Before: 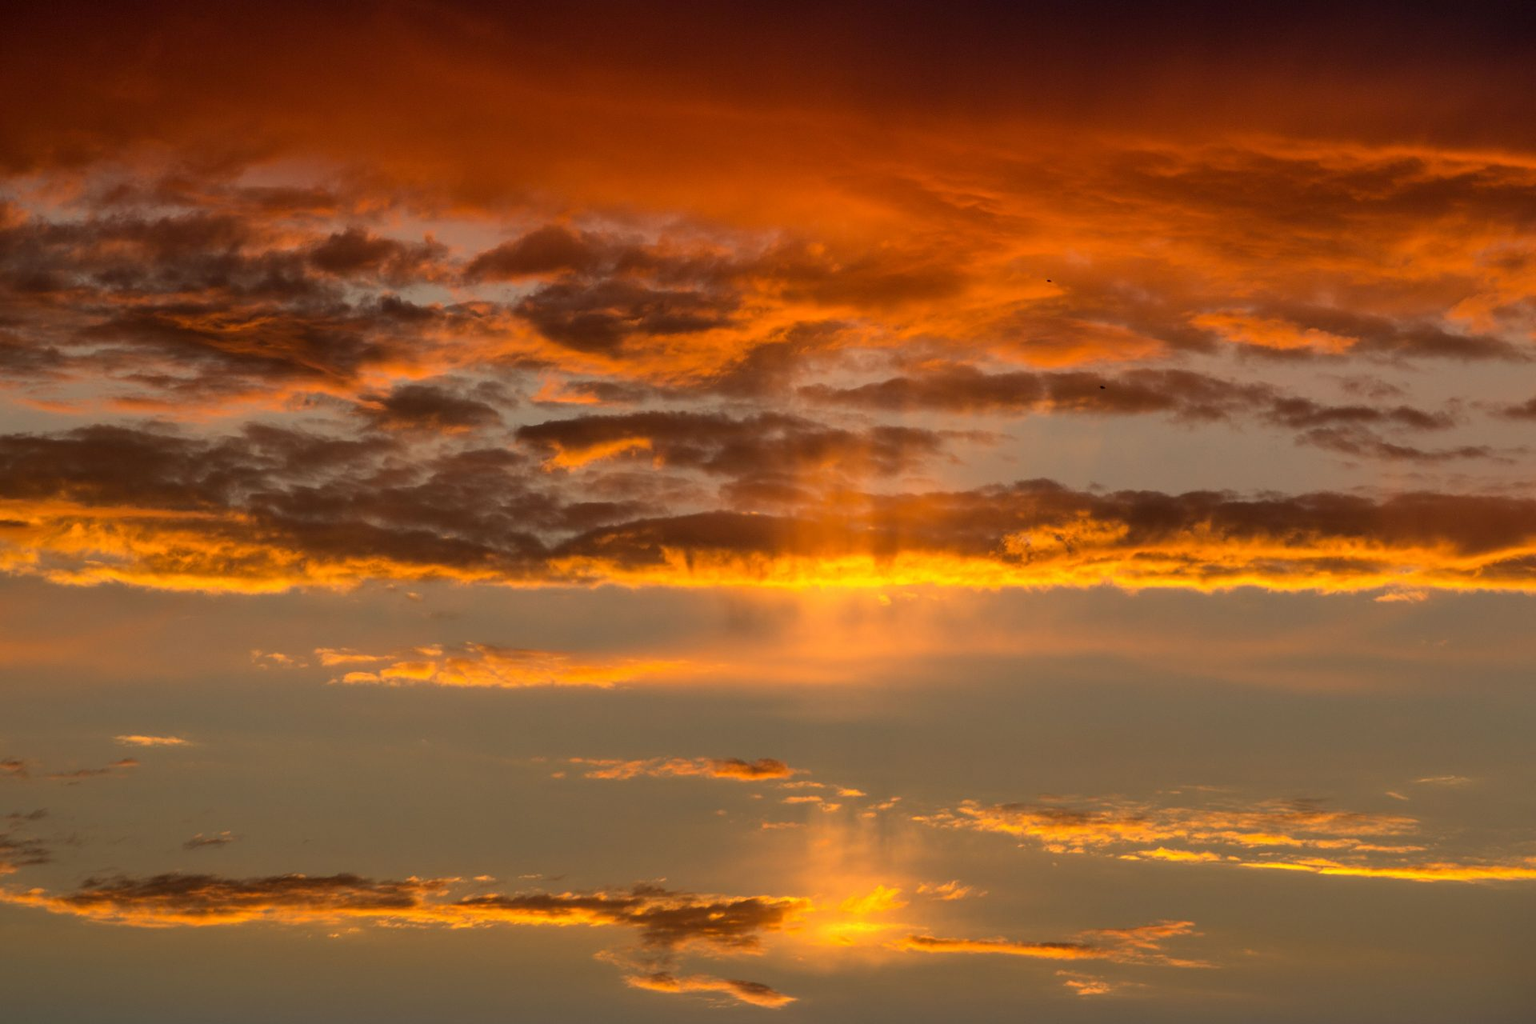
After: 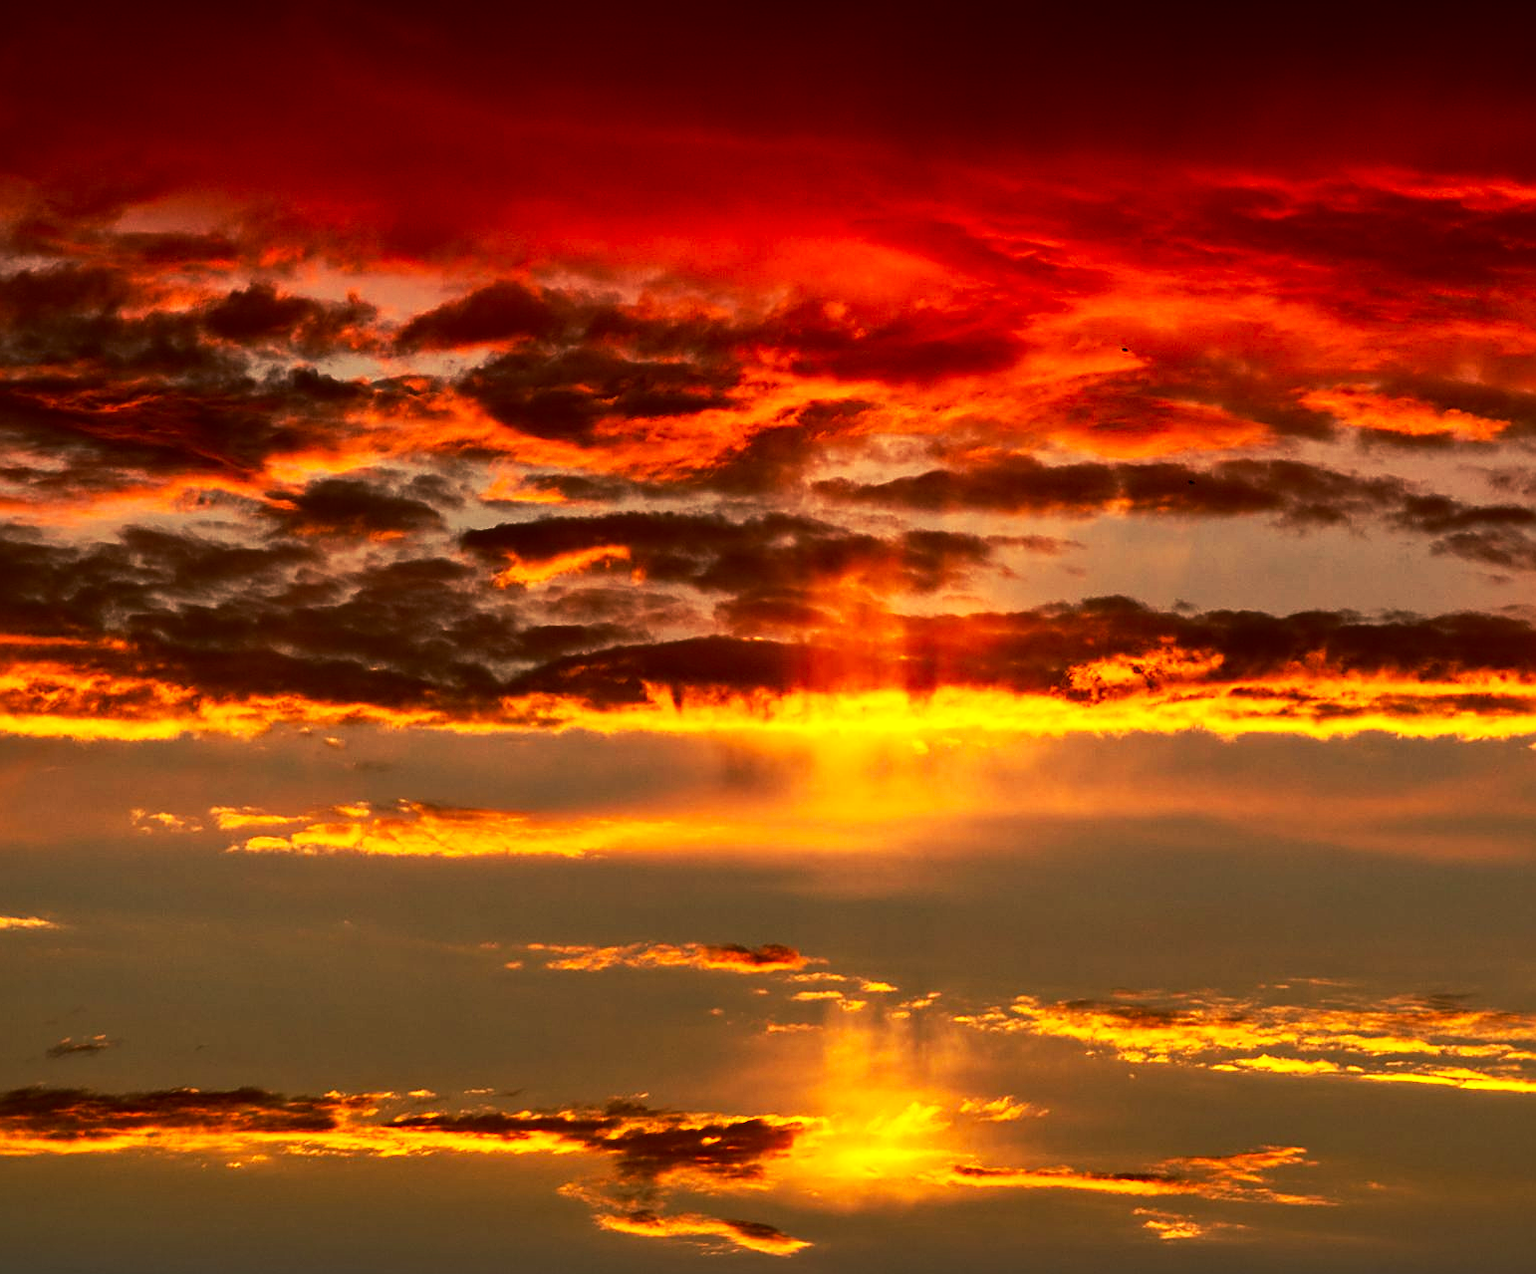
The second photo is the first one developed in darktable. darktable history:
contrast equalizer: y [[0.511, 0.558, 0.631, 0.632, 0.559, 0.512], [0.5 ×6], [0.507, 0.559, 0.627, 0.644, 0.647, 0.647], [0 ×6], [0 ×6]], mix 0.319
exposure: black level correction 0.001, exposure 0.499 EV, compensate highlight preservation false
shadows and highlights: radius 126.9, shadows 30.55, highlights -30.74, low approximation 0.01, soften with gaussian
crop and rotate: left 9.484%, right 10.181%
base curve: curves: ch0 [(0, 0) (0.257, 0.25) (0.482, 0.586) (0.757, 0.871) (1, 1)], preserve colors none
sharpen: on, module defaults
contrast brightness saturation: contrast 0.134, brightness -0.243, saturation 0.146
